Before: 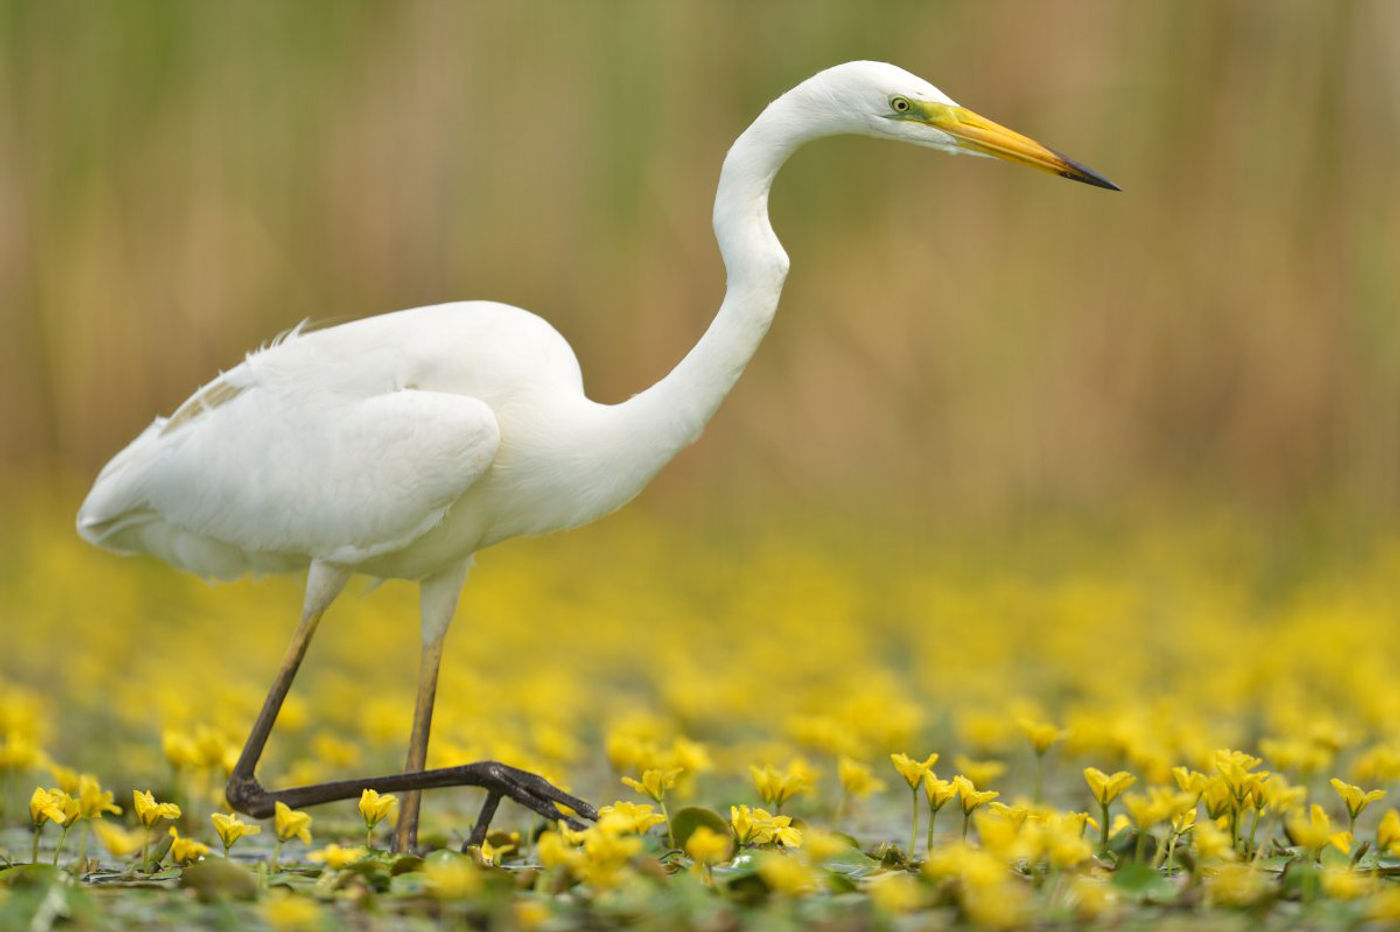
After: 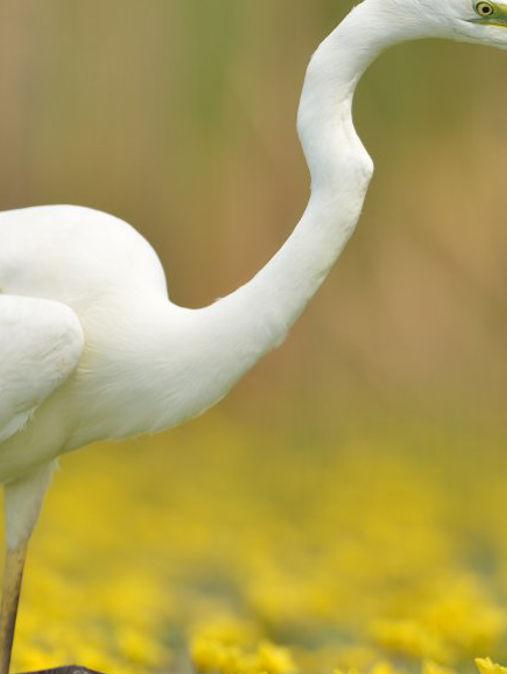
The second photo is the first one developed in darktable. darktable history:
crop and rotate: left 29.738%, top 10.364%, right 34.003%, bottom 17.295%
